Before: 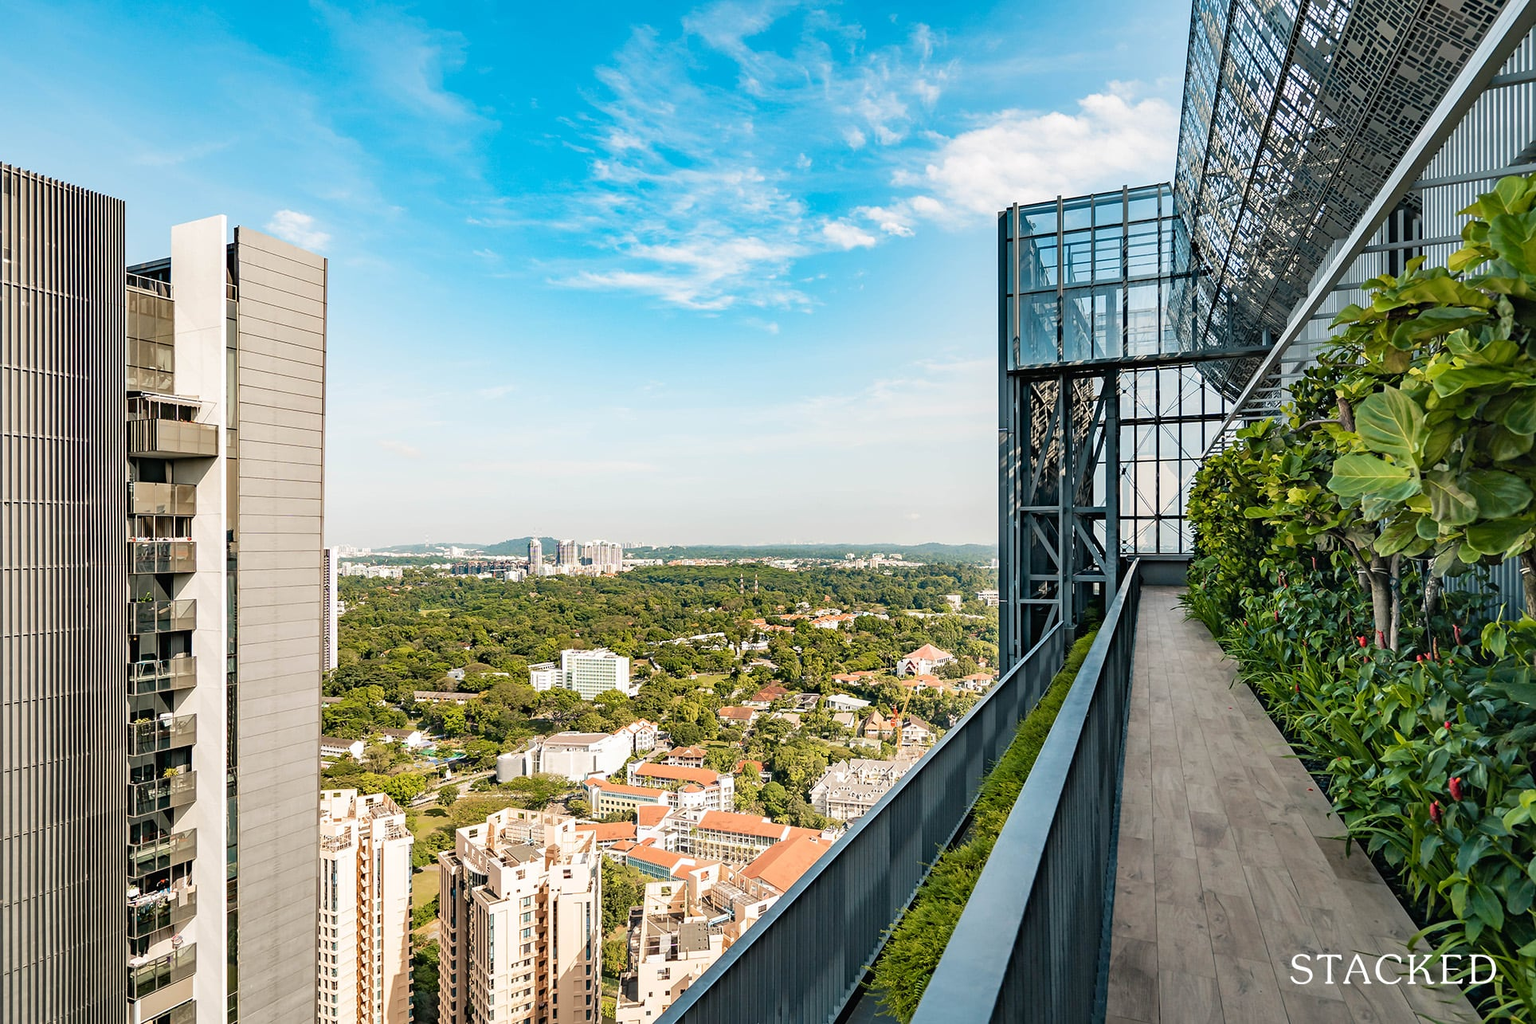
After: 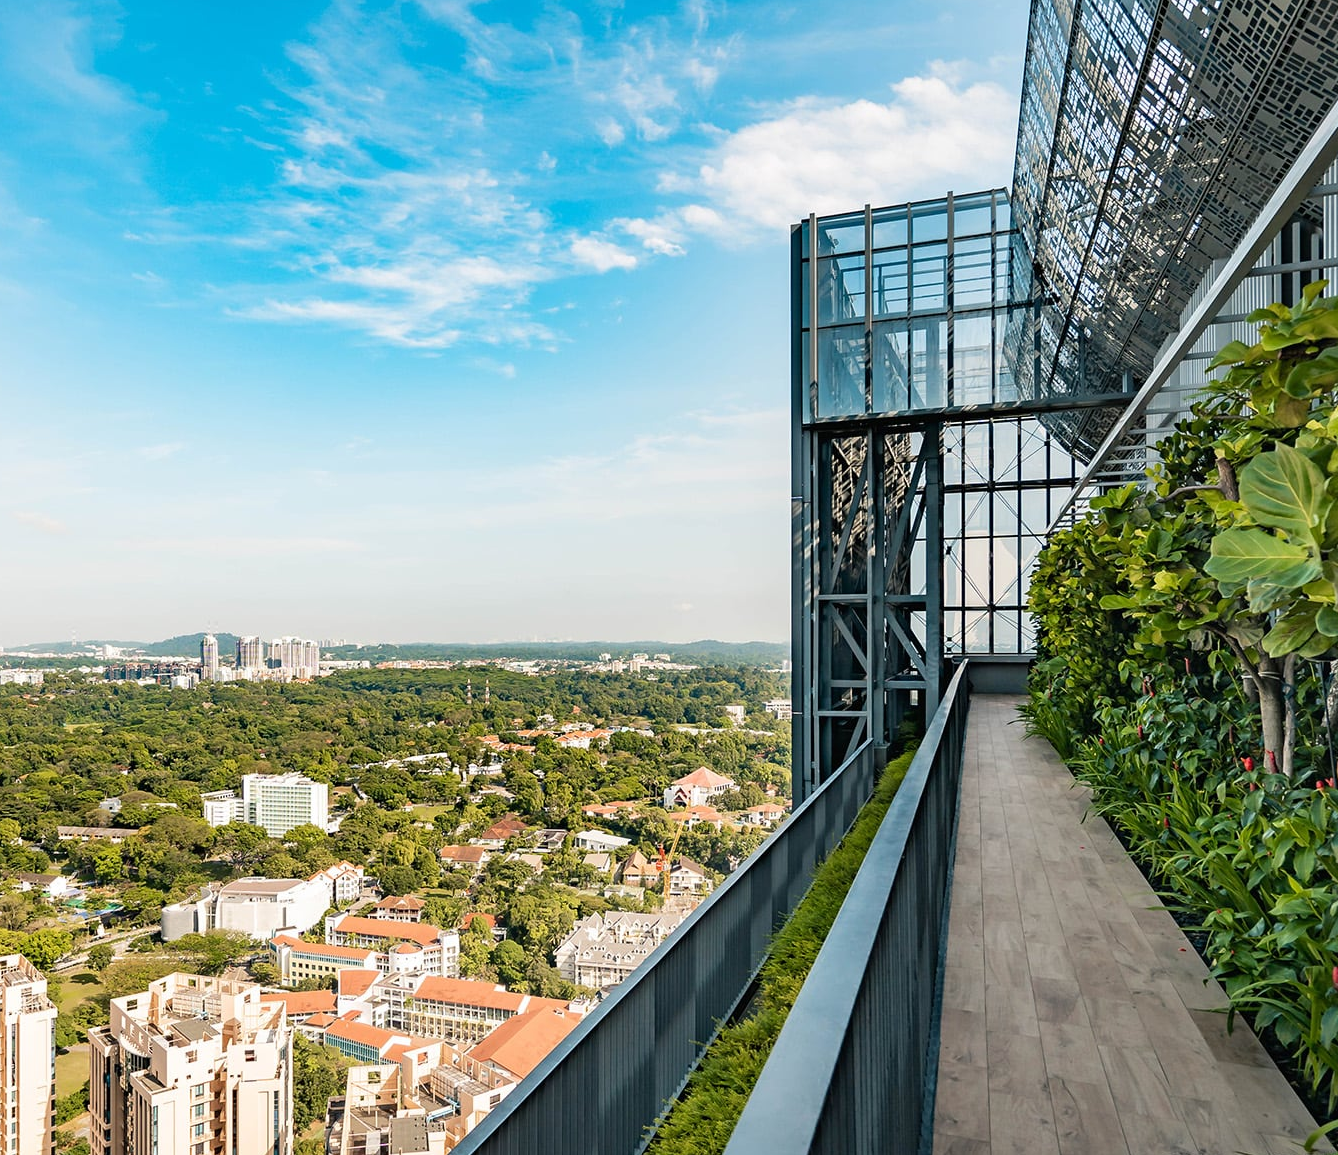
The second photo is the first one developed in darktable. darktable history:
crop and rotate: left 23.98%, top 3.25%, right 6.58%, bottom 6.797%
